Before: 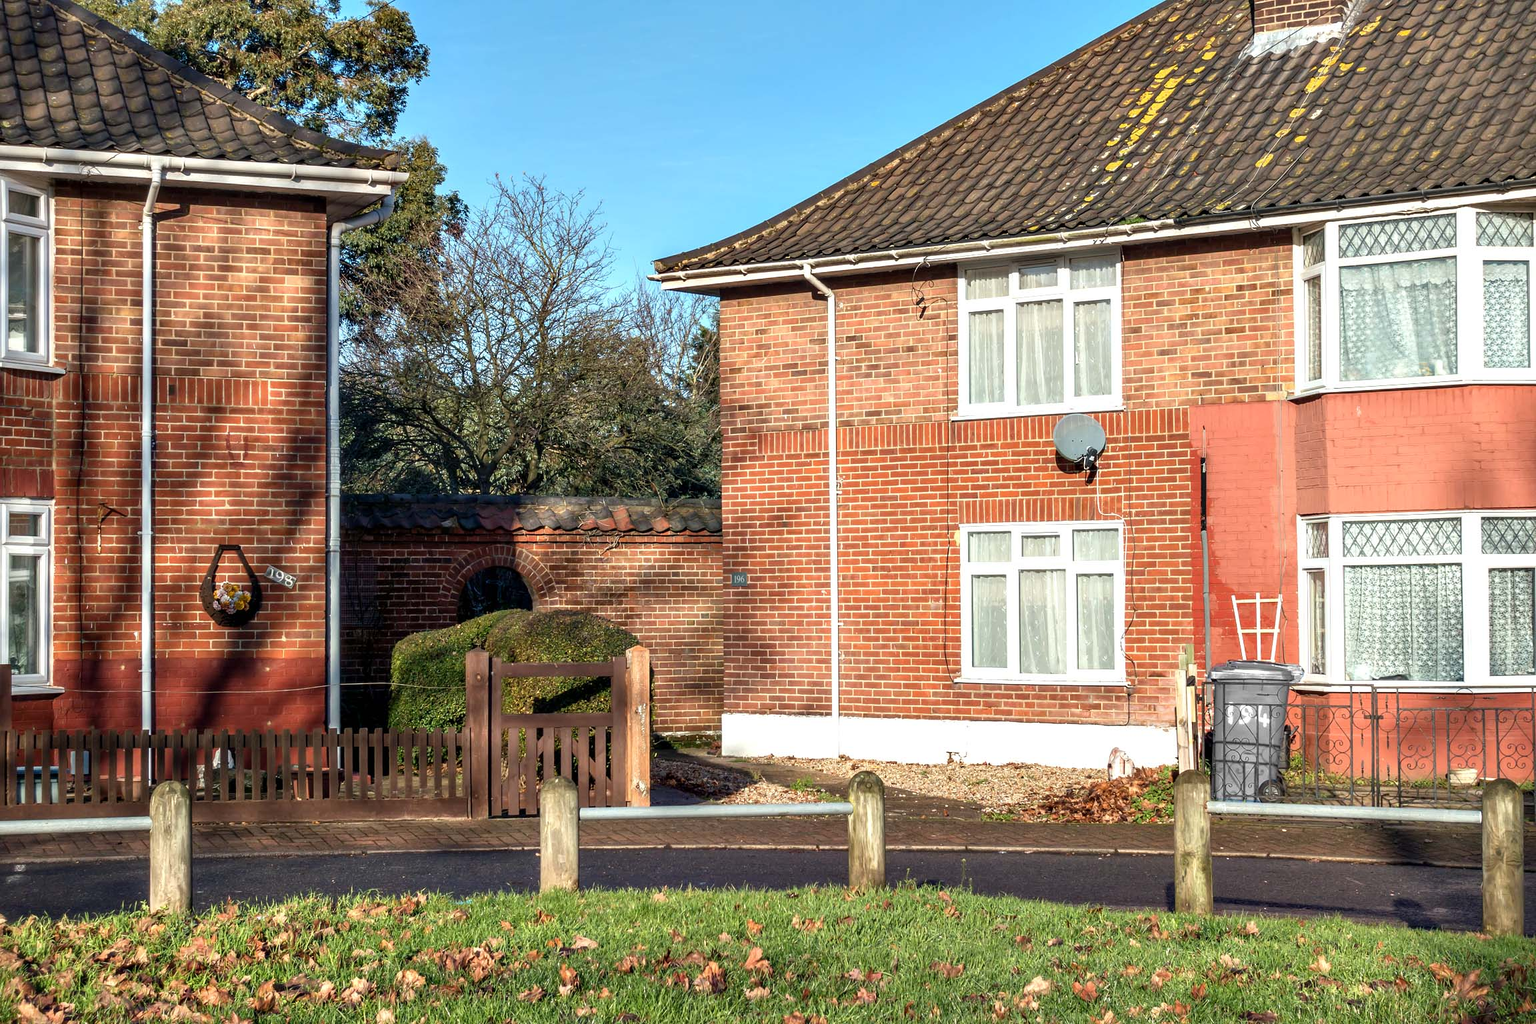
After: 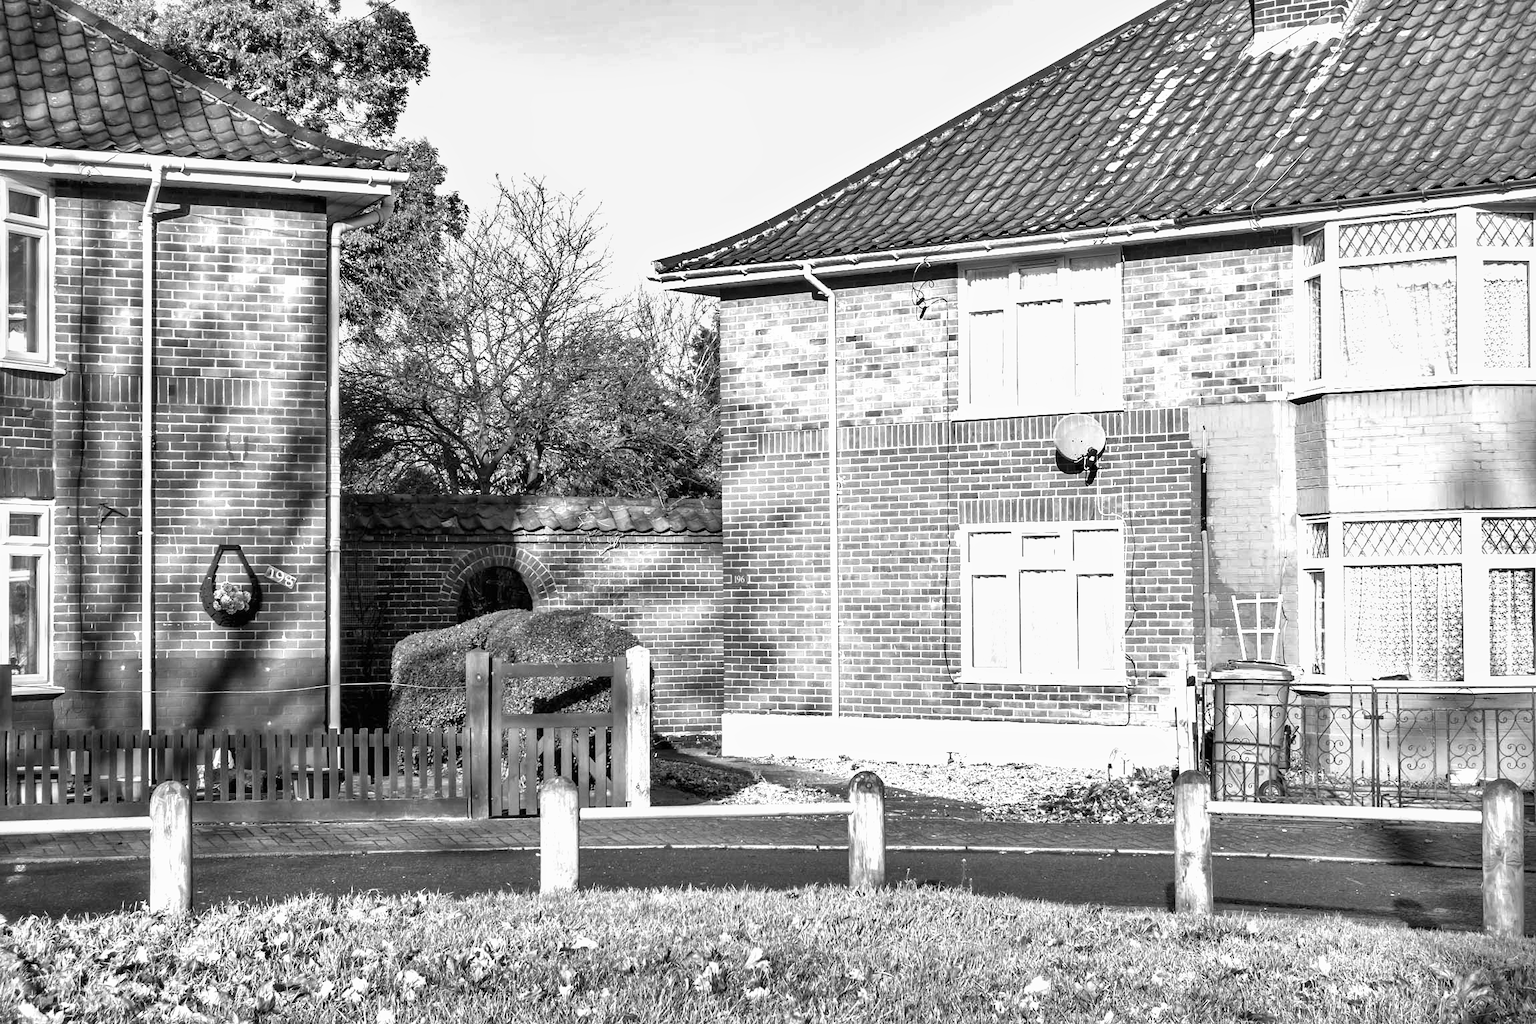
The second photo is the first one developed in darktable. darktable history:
monochrome: a 32, b 64, size 2.3
exposure: black level correction 0, exposure 1.015 EV, compensate exposure bias true, compensate highlight preservation false
levels: mode automatic
shadows and highlights: low approximation 0.01, soften with gaussian
